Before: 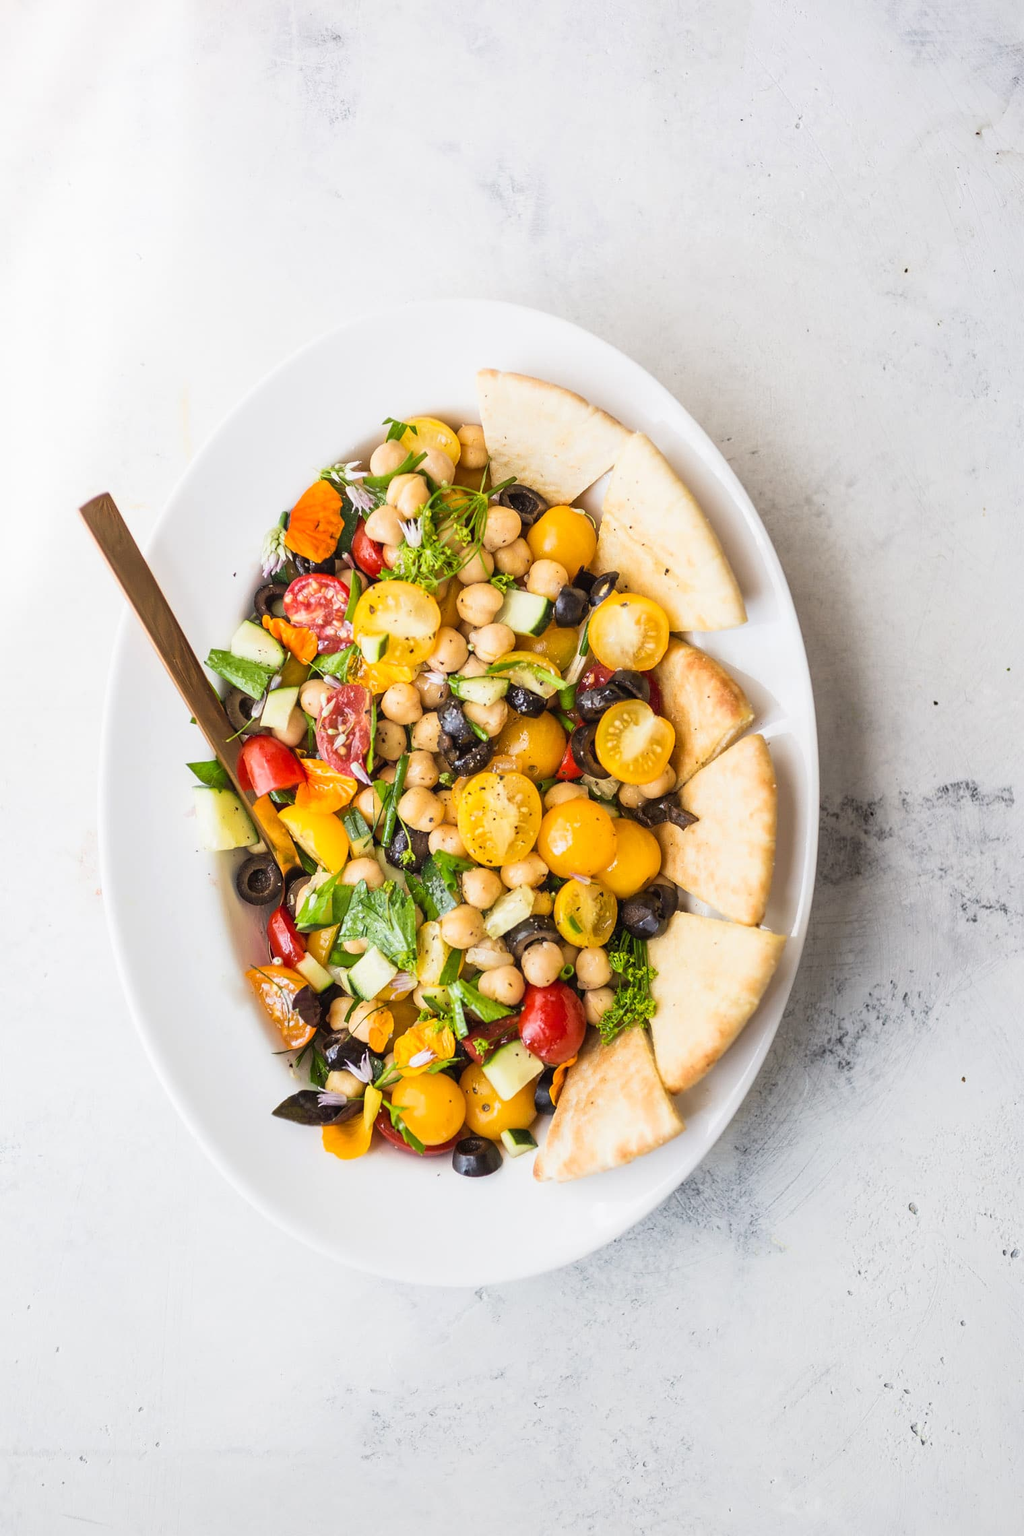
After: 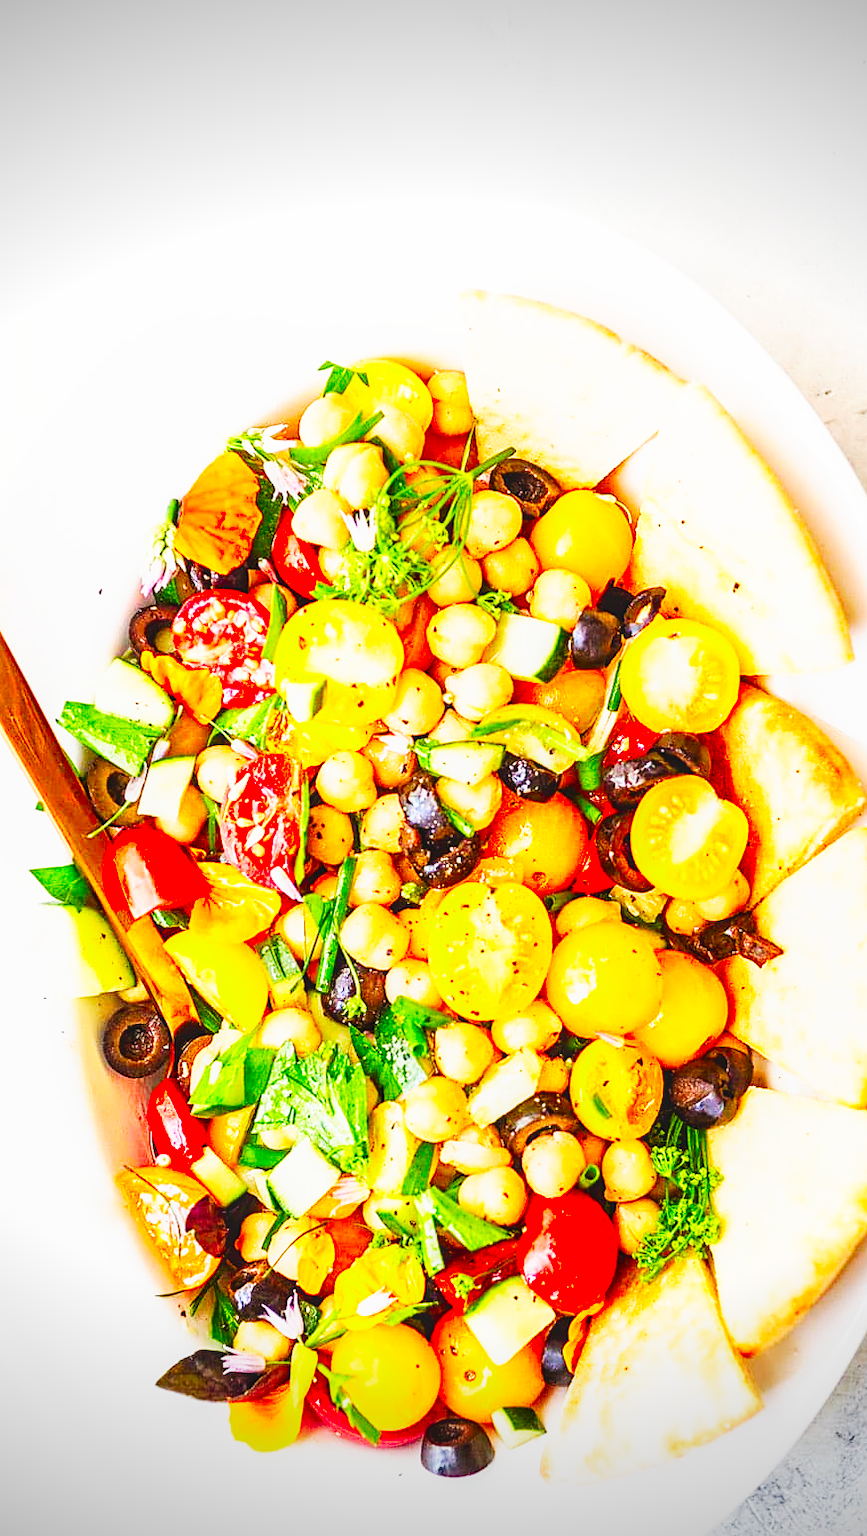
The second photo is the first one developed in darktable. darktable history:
sharpen: on, module defaults
levels: white 99.9%, levels [0, 0.499, 1]
crop: left 16.258%, top 11.24%, right 26.174%, bottom 20.74%
color correction: highlights b* 0.034, saturation 2.12
base curve: curves: ch0 [(0, 0) (0.007, 0.004) (0.027, 0.03) (0.046, 0.07) (0.207, 0.54) (0.442, 0.872) (0.673, 0.972) (1, 1)], preserve colors none
local contrast: detail 110%
exposure: compensate highlight preservation false
vignetting: fall-off start 88.71%, fall-off radius 44.04%, width/height ratio 1.168
